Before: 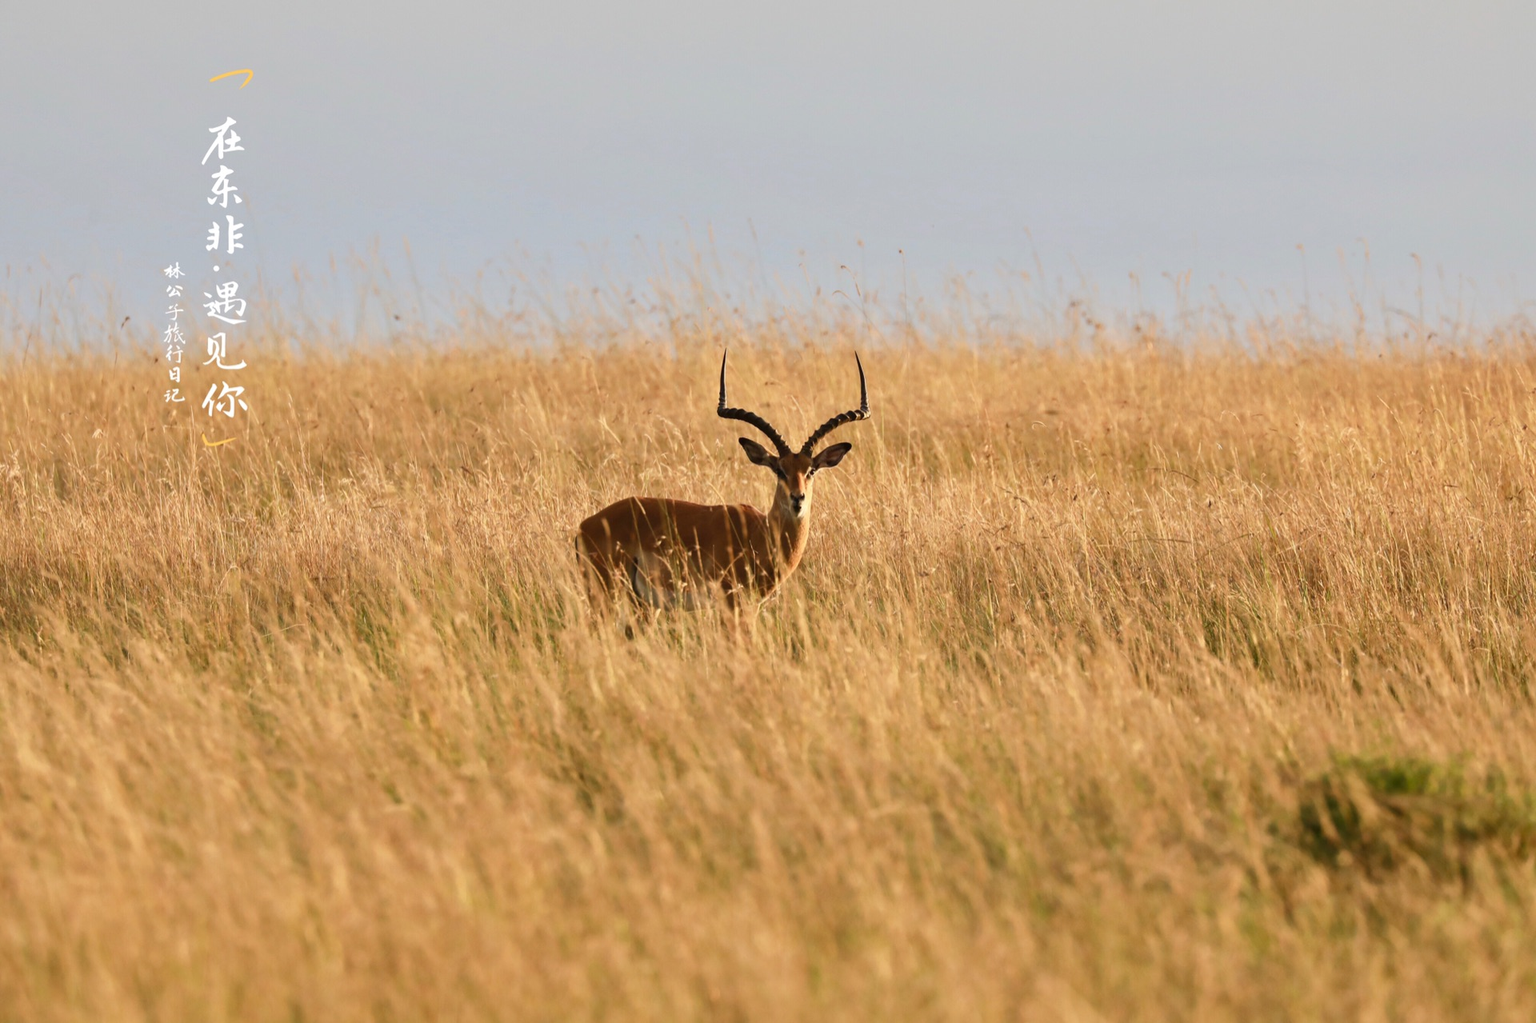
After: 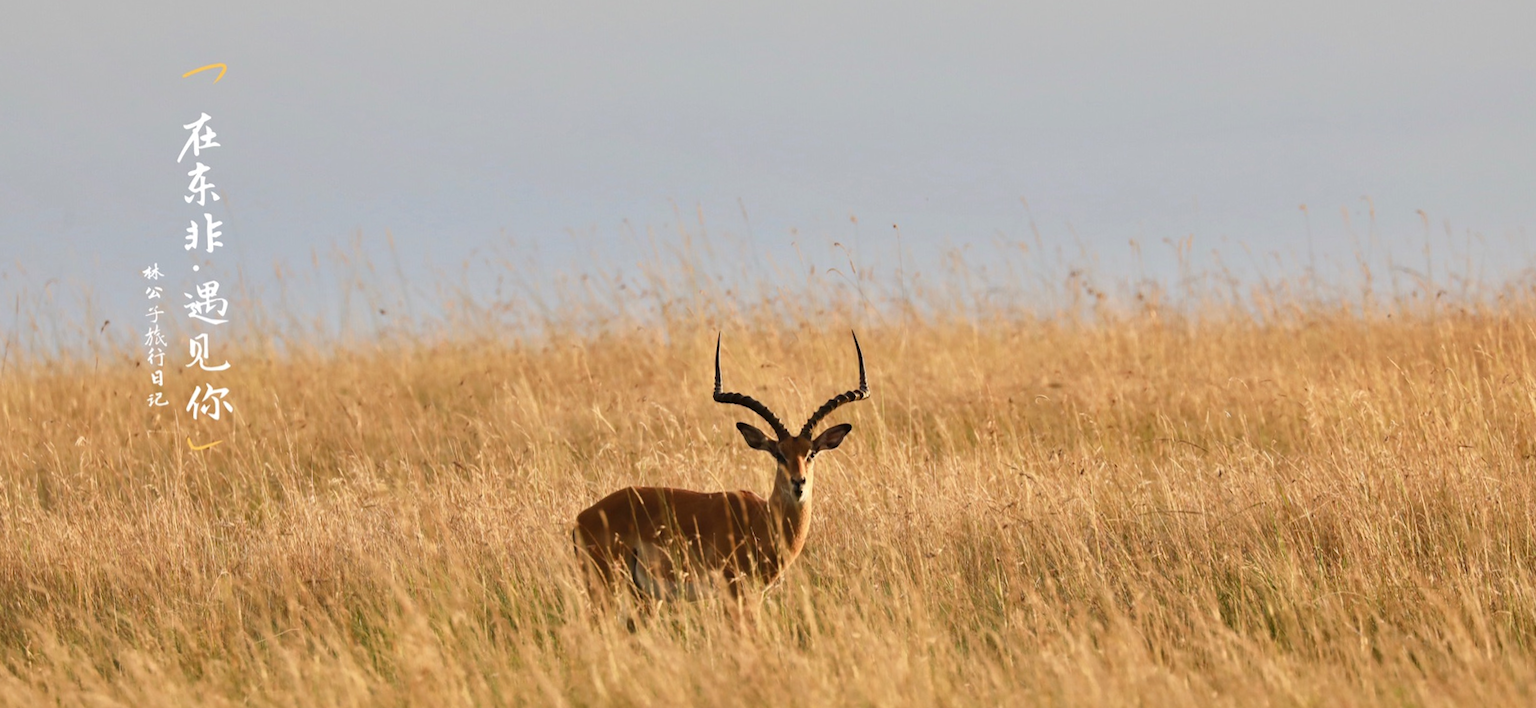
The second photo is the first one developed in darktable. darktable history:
rotate and perspective: rotation -2°, crop left 0.022, crop right 0.978, crop top 0.049, crop bottom 0.951
shadows and highlights: shadows 37.27, highlights -28.18, soften with gaussian
crop: bottom 28.576%
